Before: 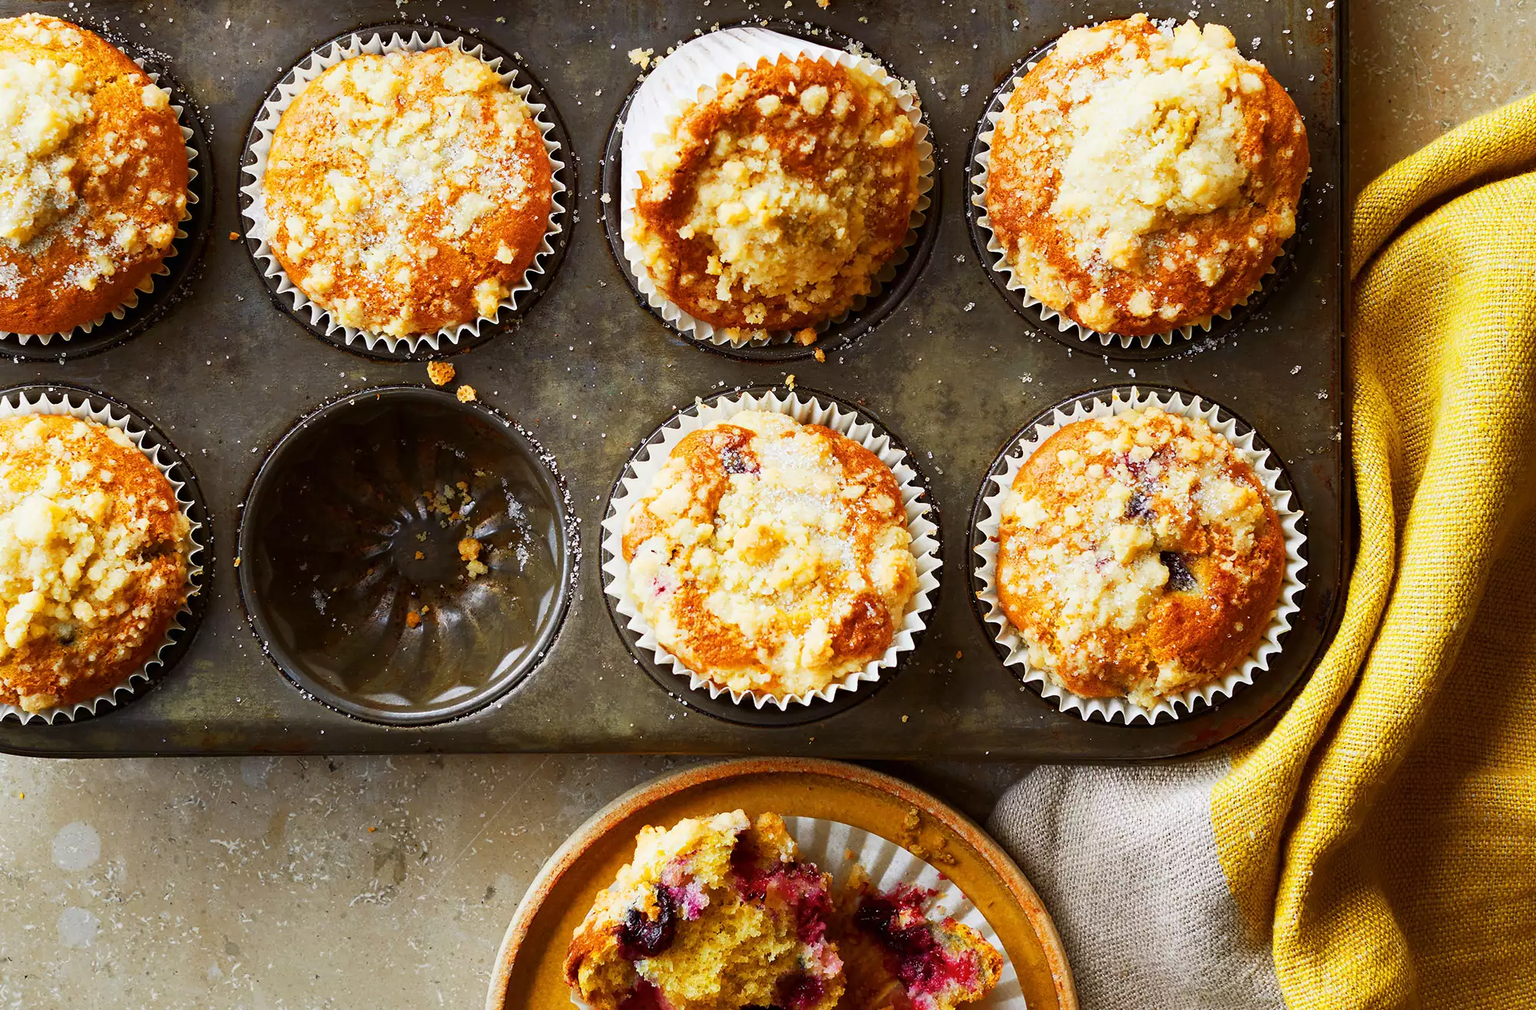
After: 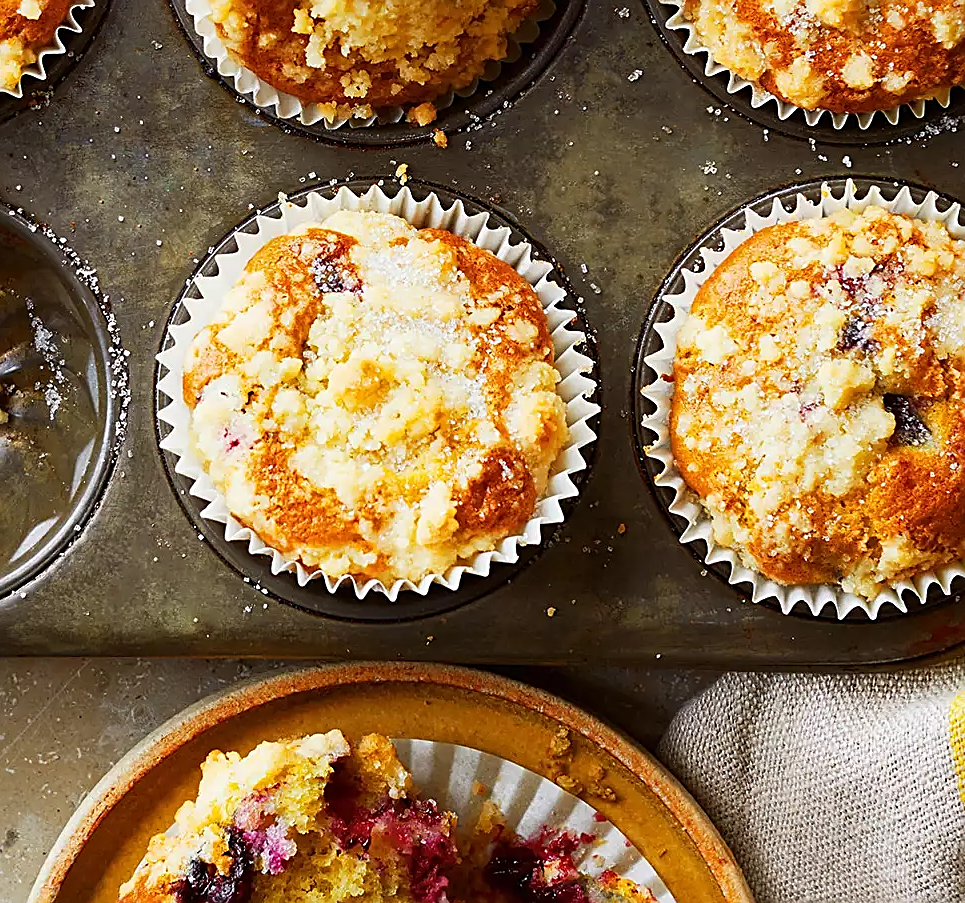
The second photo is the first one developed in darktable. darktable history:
crop: left 31.379%, top 24.658%, right 20.326%, bottom 6.628%
sharpen: amount 0.75
